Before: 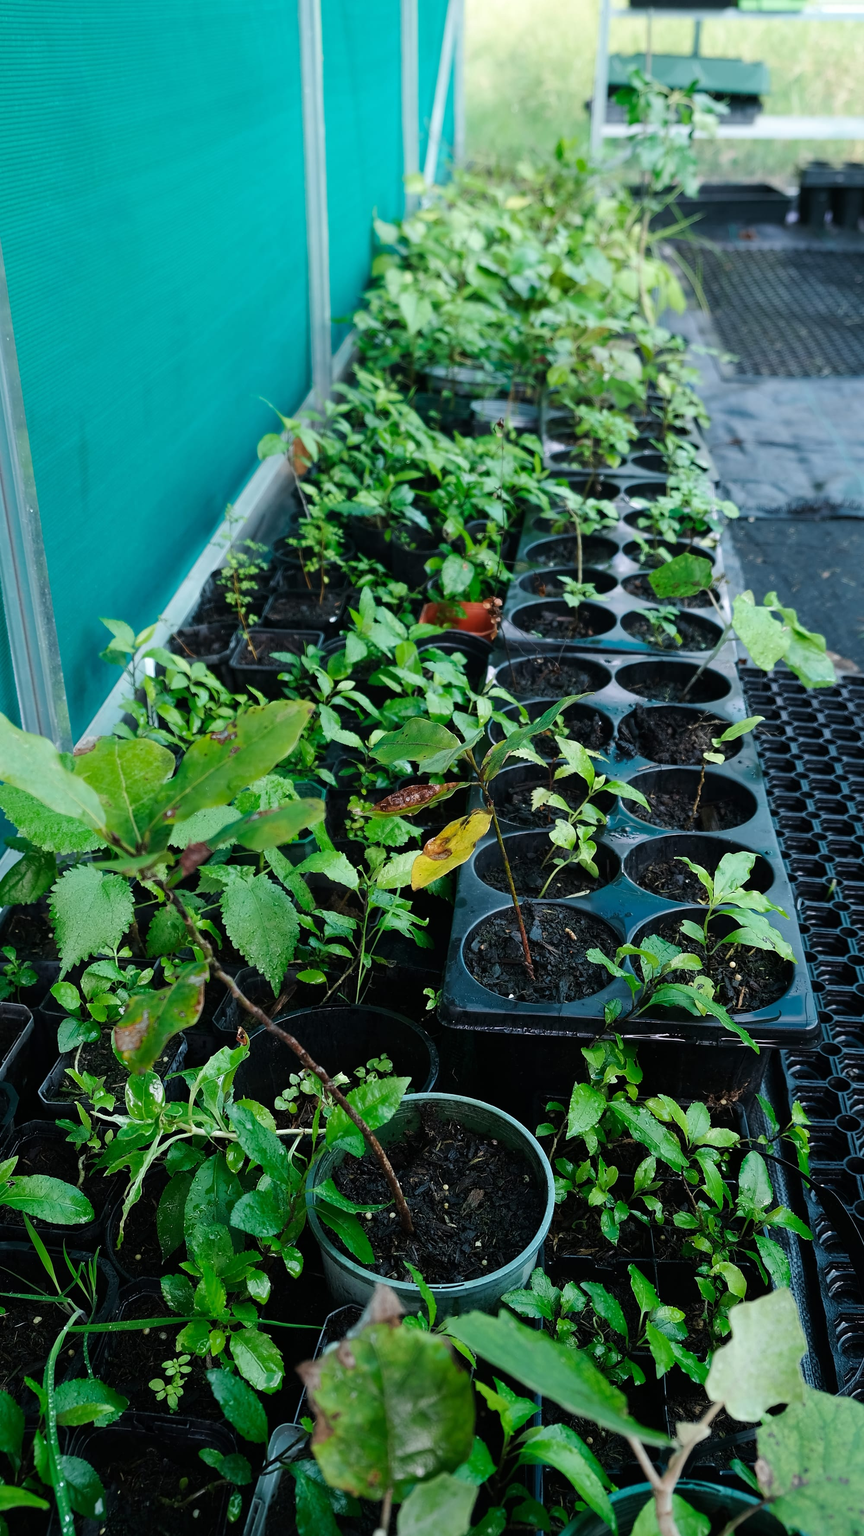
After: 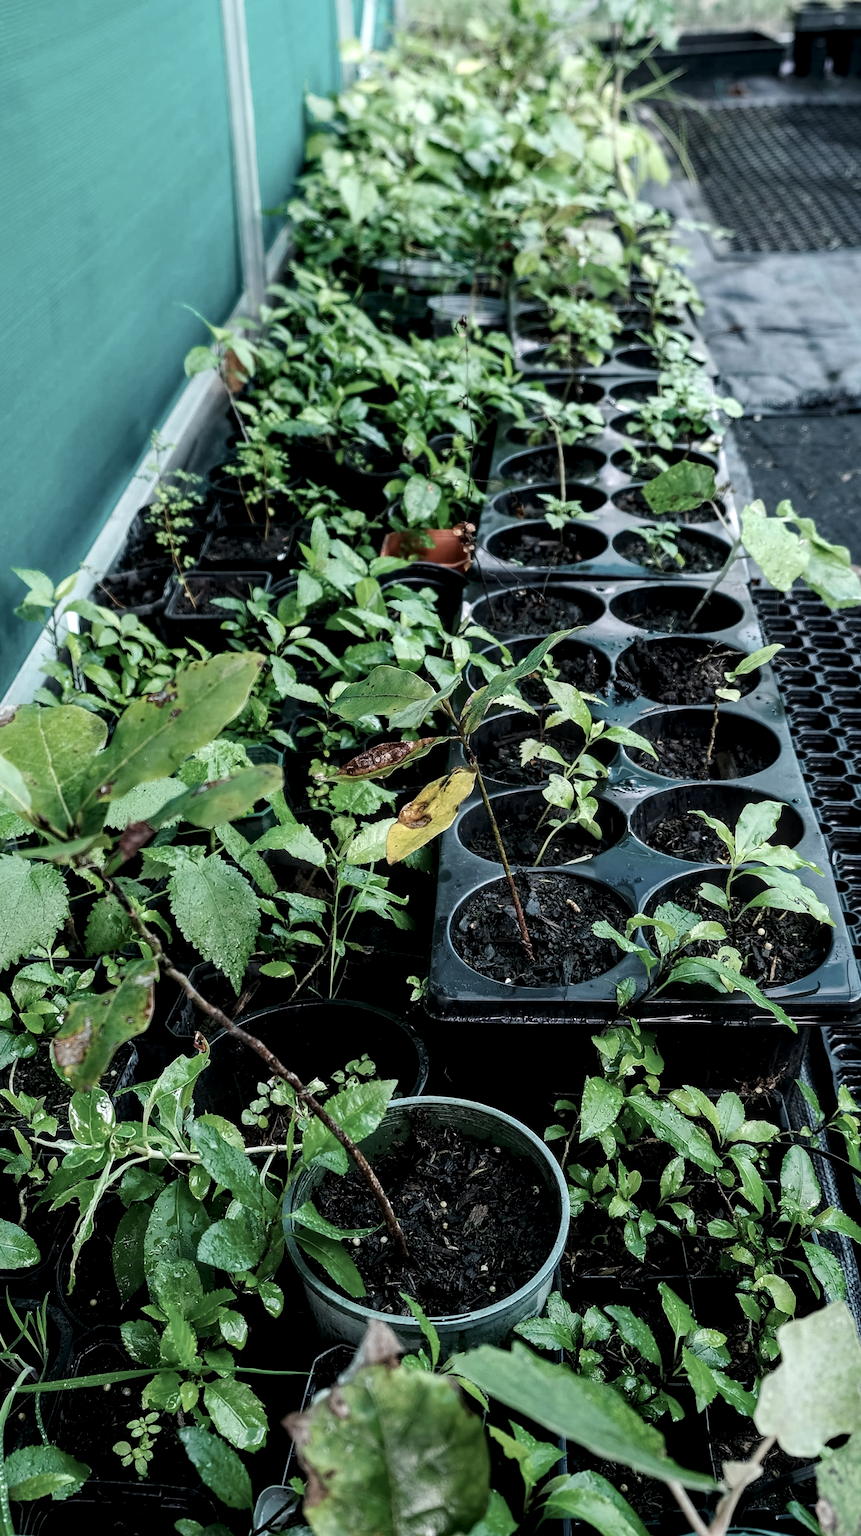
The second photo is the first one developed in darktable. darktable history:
crop and rotate: angle 2.84°, left 5.989%, top 5.711%
local contrast: detail 156%
contrast brightness saturation: contrast 0.097, saturation -0.364
